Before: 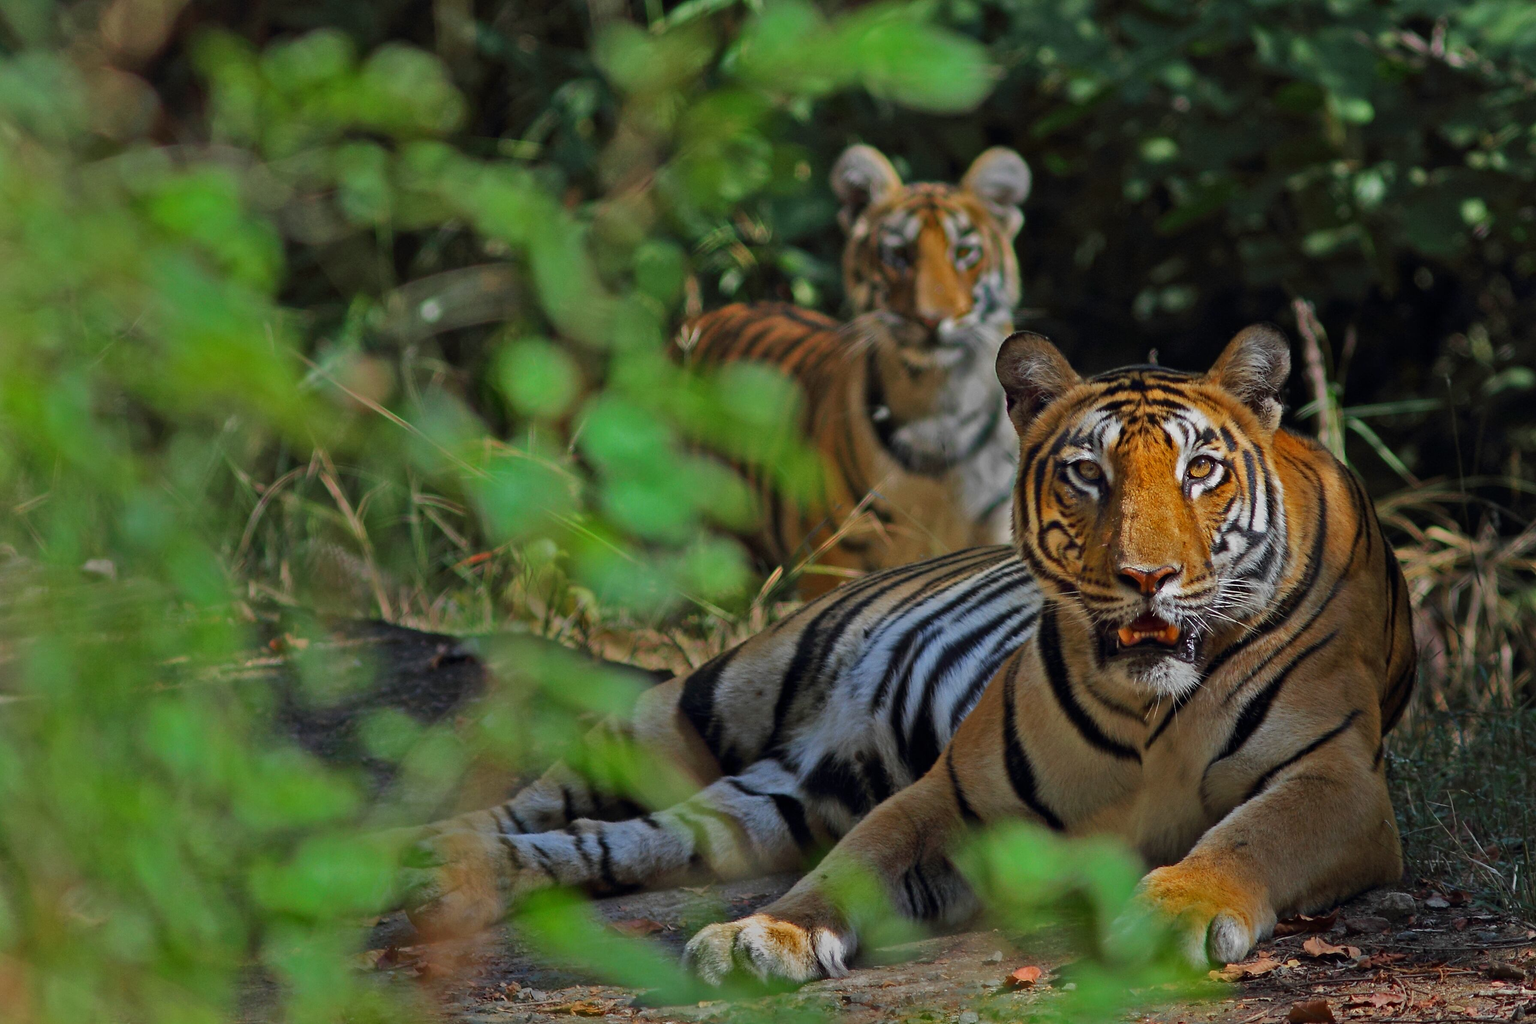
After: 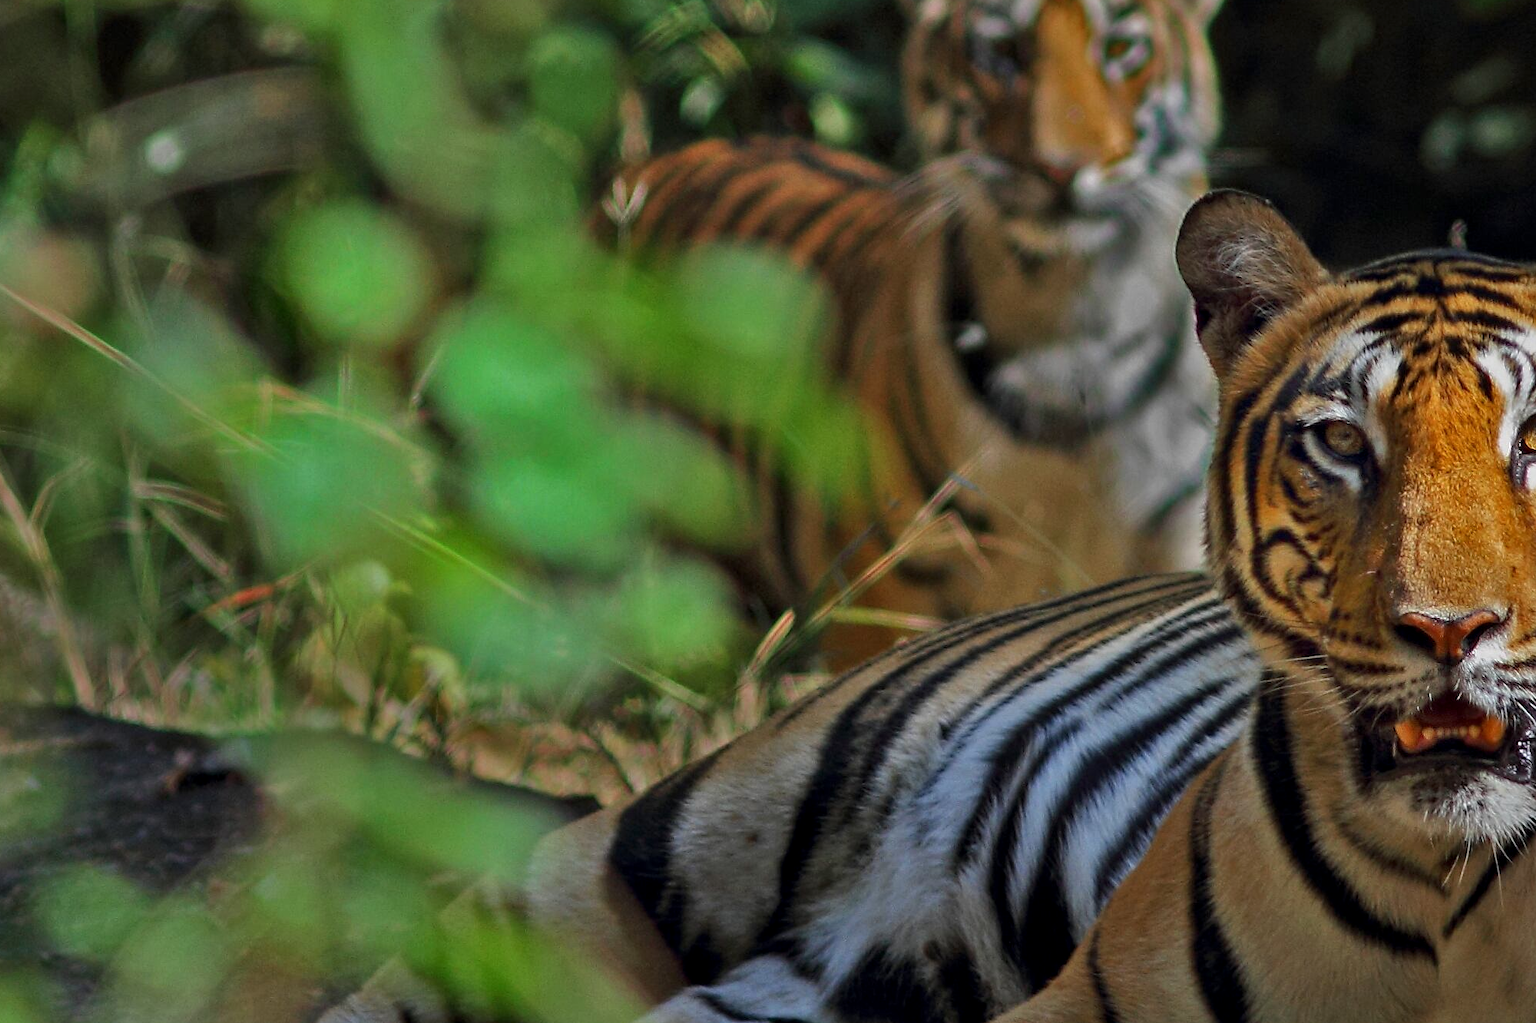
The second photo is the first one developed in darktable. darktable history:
local contrast: highlights 100%, shadows 100%, detail 120%, midtone range 0.2
crop and rotate: left 22.13%, top 22.054%, right 22.026%, bottom 22.102%
